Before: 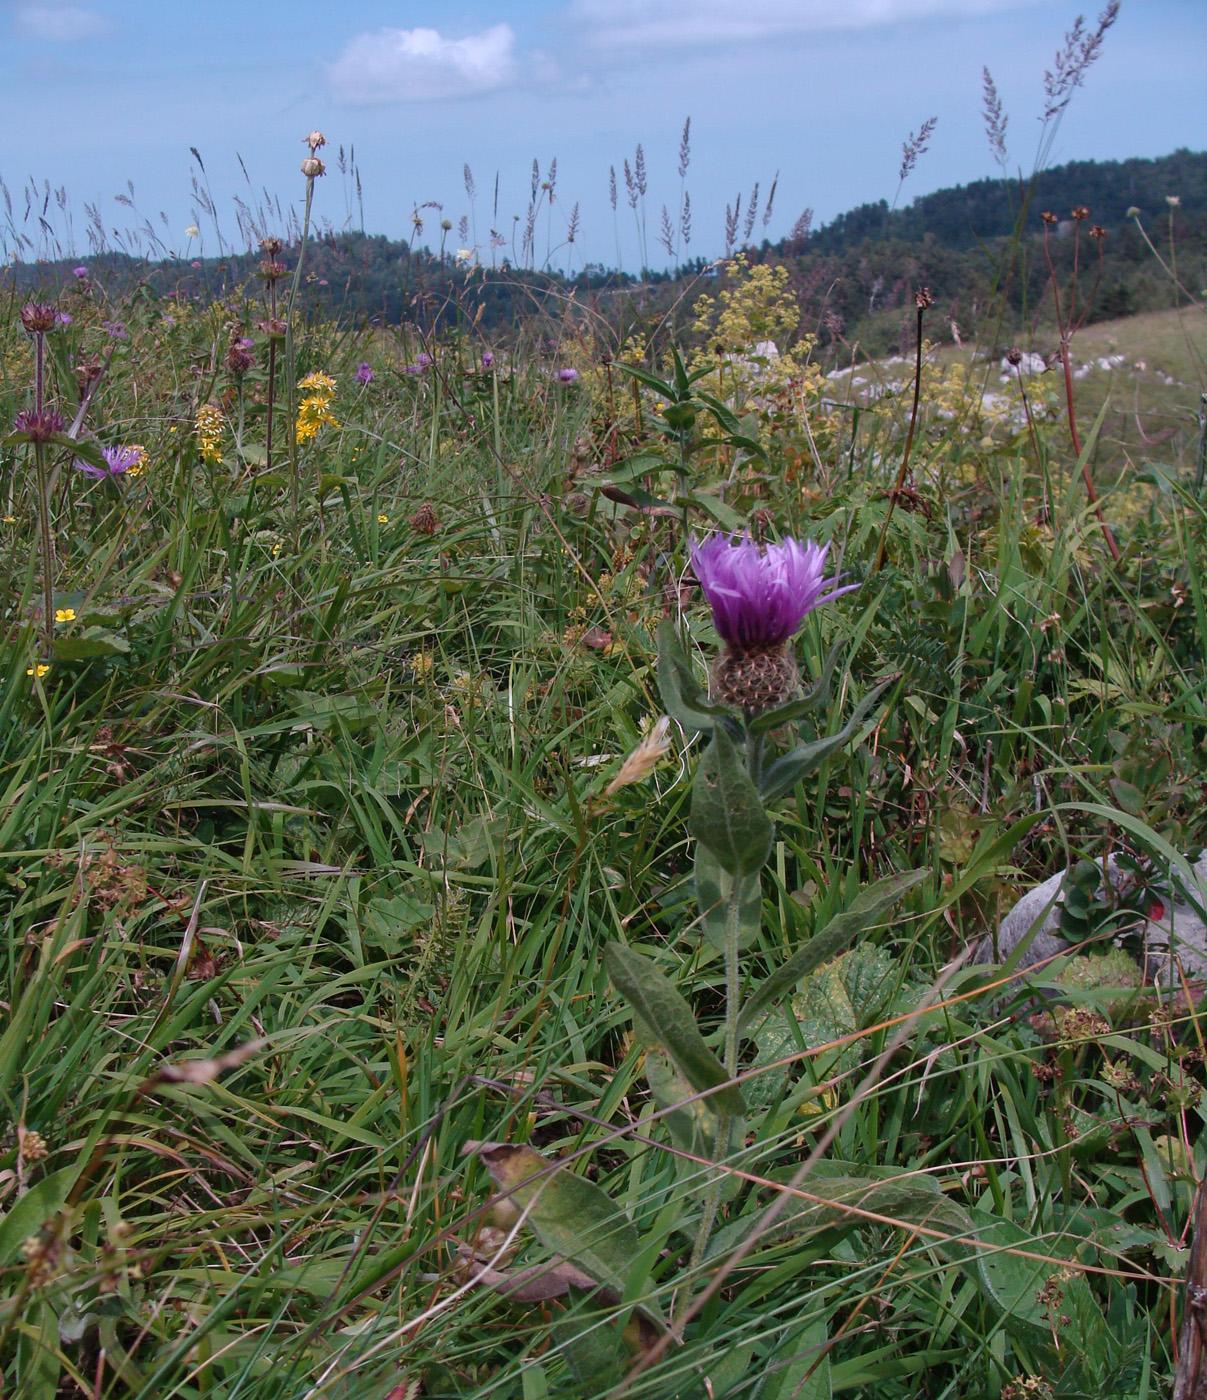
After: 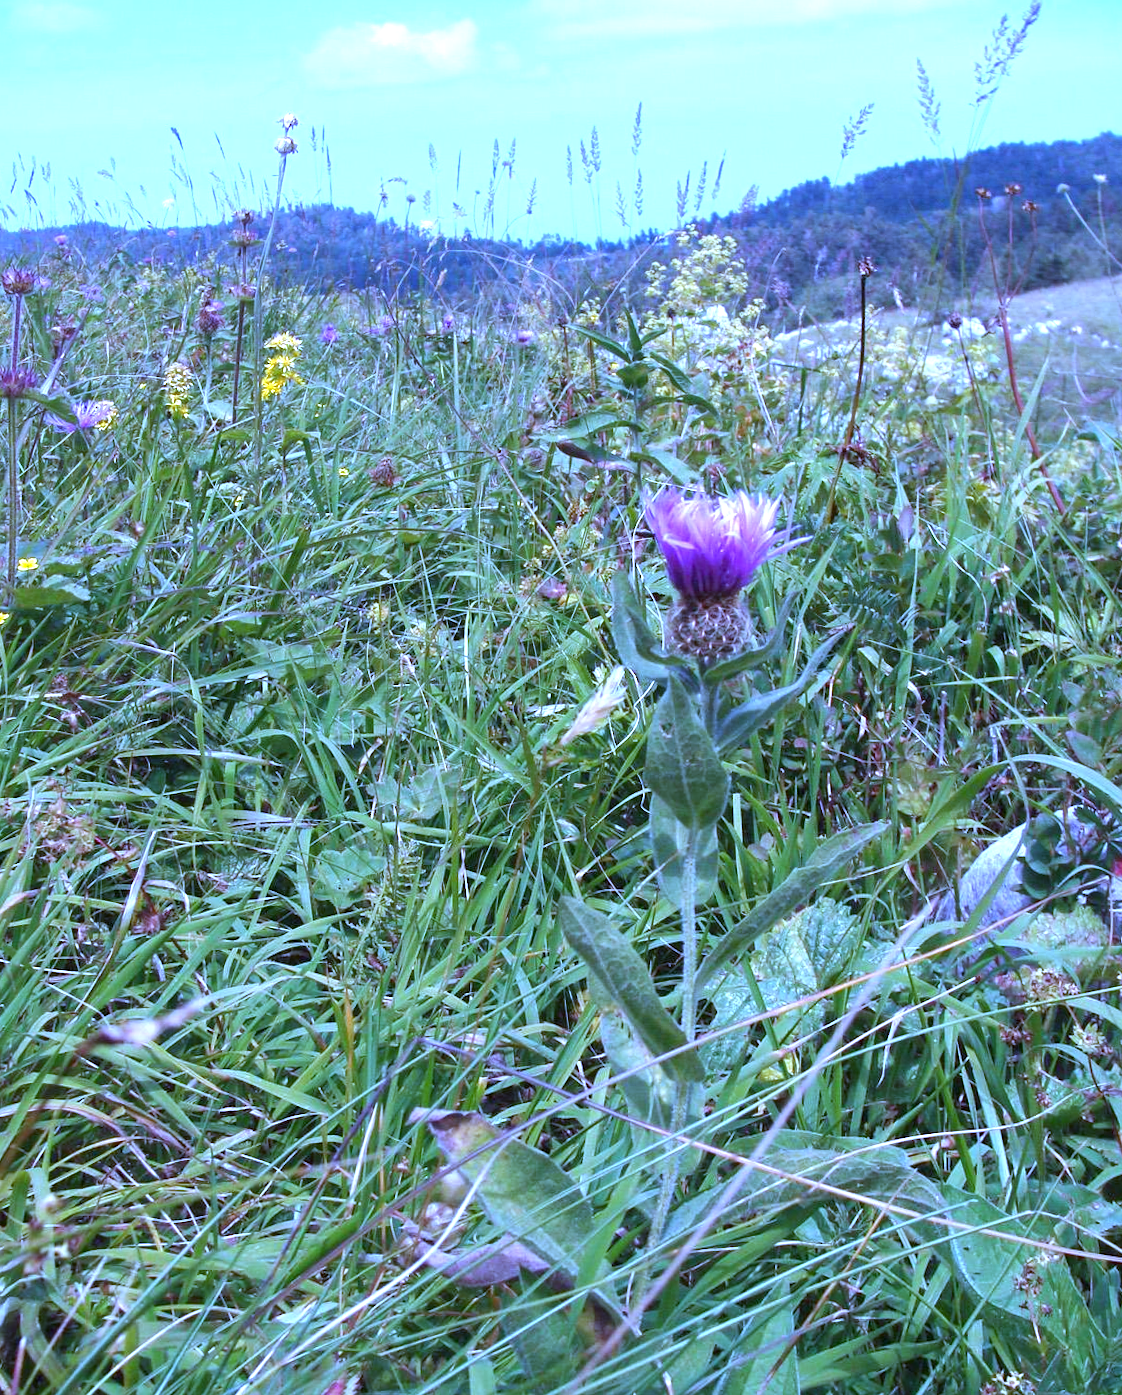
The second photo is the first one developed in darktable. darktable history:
rotate and perspective: rotation 0.215°, lens shift (vertical) -0.139, crop left 0.069, crop right 0.939, crop top 0.002, crop bottom 0.996
exposure: exposure 1.5 EV, compensate highlight preservation false
white balance: red 0.766, blue 1.537
